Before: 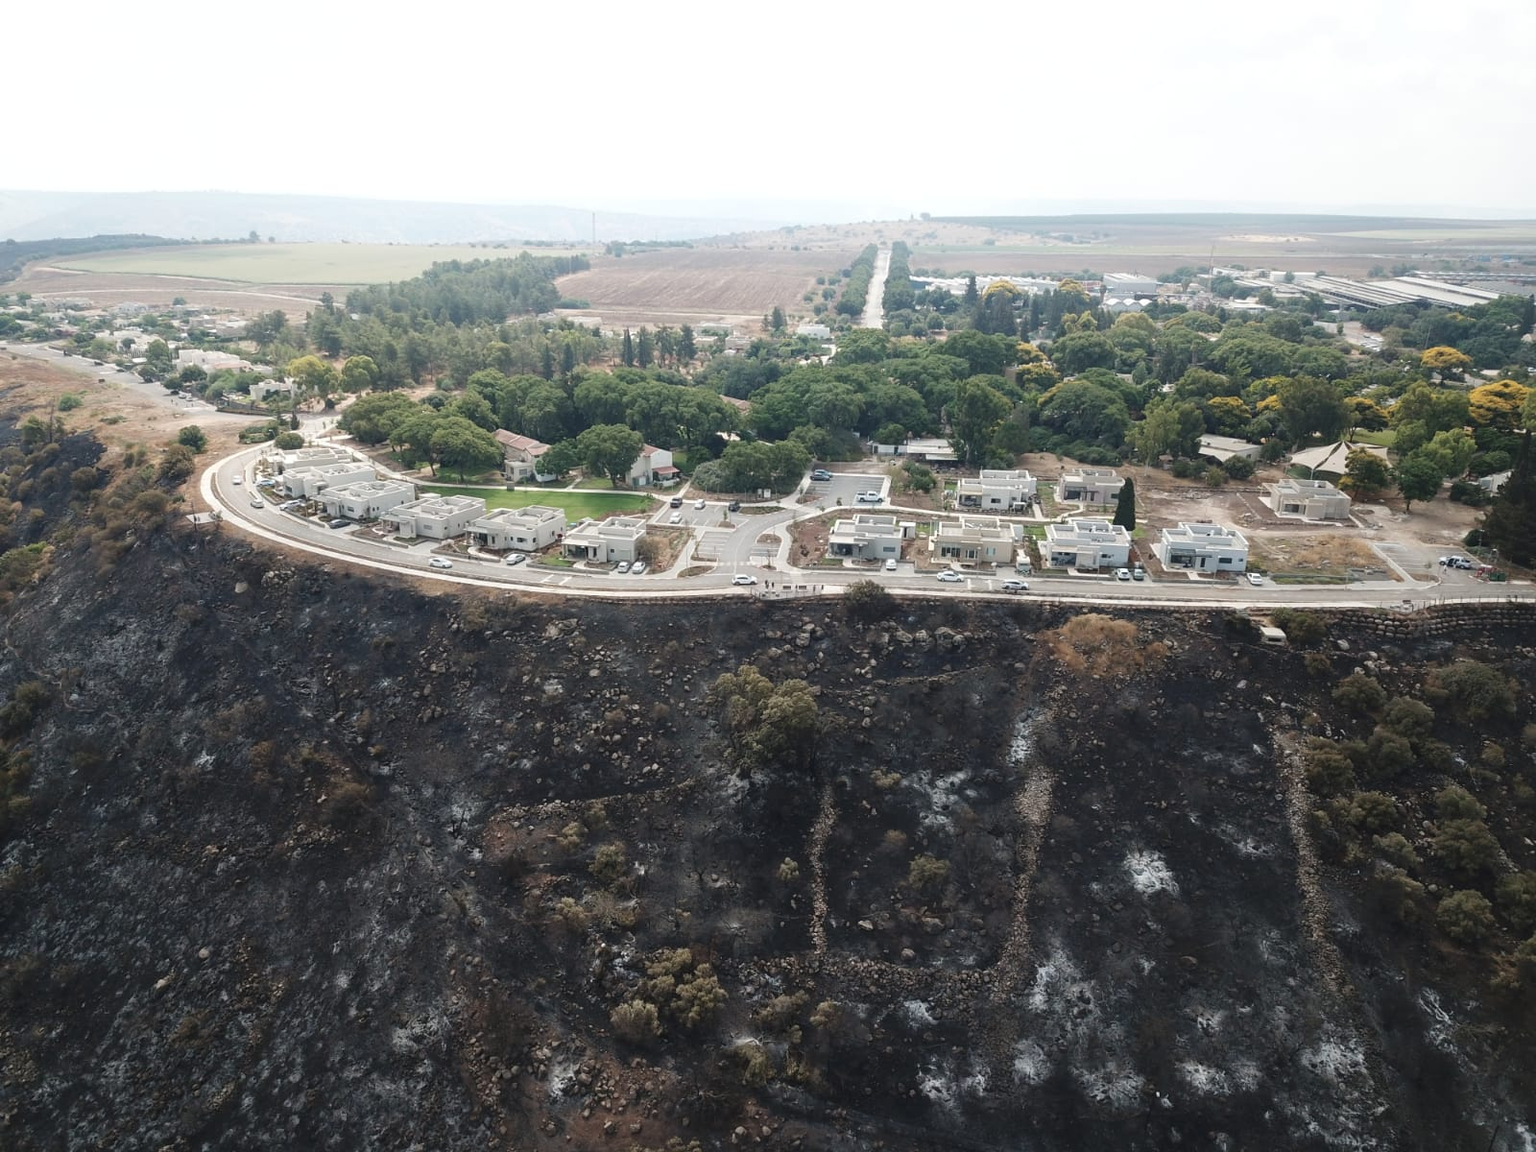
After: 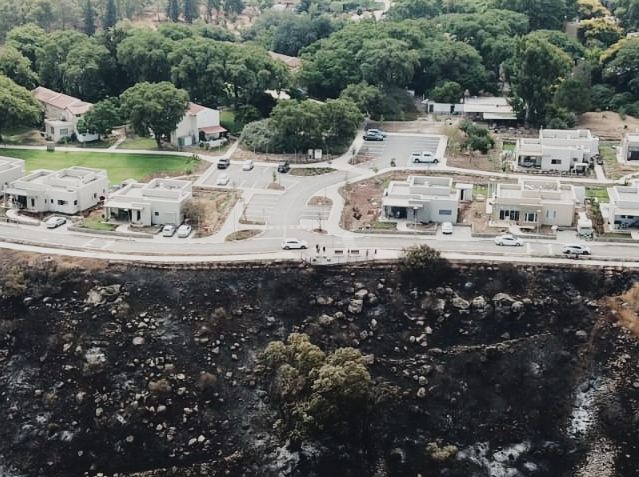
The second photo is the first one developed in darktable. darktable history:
crop: left 30.106%, top 30.058%, right 29.943%, bottom 30.122%
filmic rgb: black relative exposure -7.65 EV, white relative exposure 4.56 EV, hardness 3.61, preserve chrominance no, color science v4 (2020), type of noise poissonian
tone curve: curves: ch0 [(0, 0) (0.003, 0.042) (0.011, 0.043) (0.025, 0.047) (0.044, 0.059) (0.069, 0.07) (0.1, 0.085) (0.136, 0.107) (0.177, 0.139) (0.224, 0.185) (0.277, 0.258) (0.335, 0.34) (0.399, 0.434) (0.468, 0.526) (0.543, 0.623) (0.623, 0.709) (0.709, 0.794) (0.801, 0.866) (0.898, 0.919) (1, 1)], color space Lab, linked channels, preserve colors none
